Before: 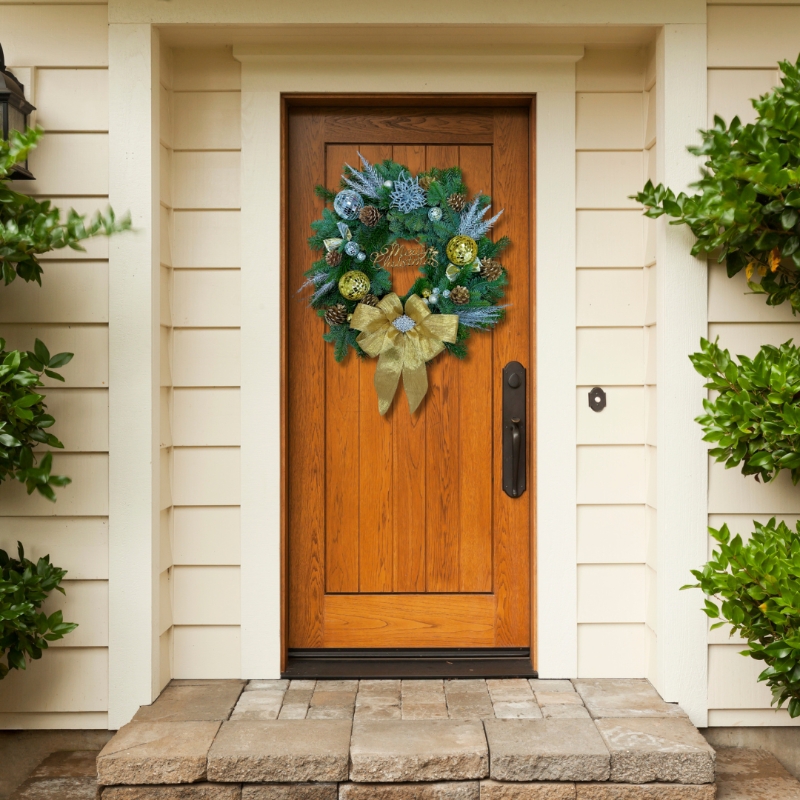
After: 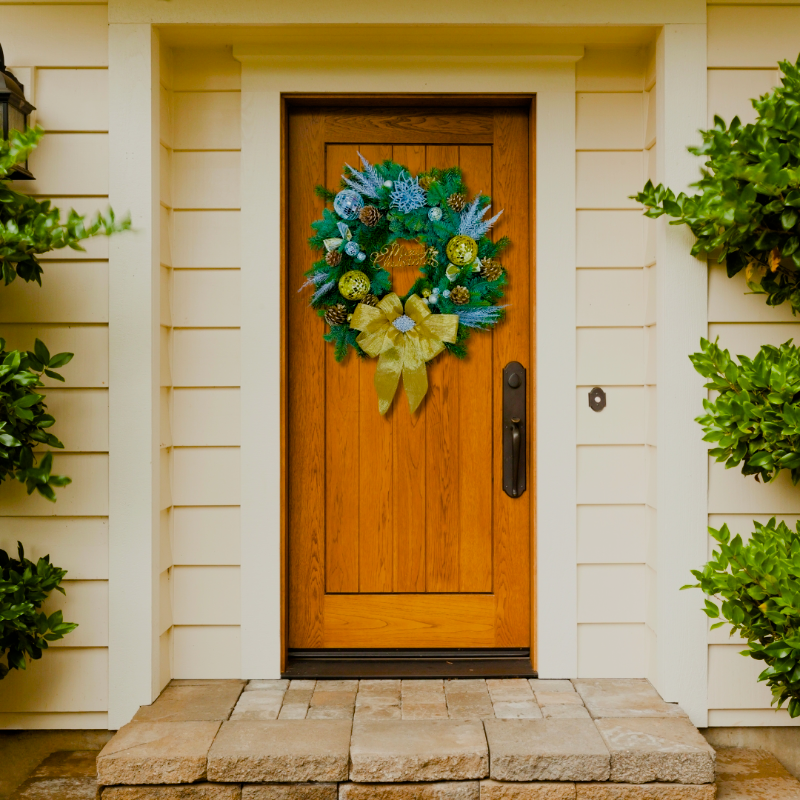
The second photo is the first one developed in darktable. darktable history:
color balance rgb: perceptual saturation grading › global saturation 20%, perceptual saturation grading › highlights -25%, perceptual saturation grading › shadows 50.52%, global vibrance 40.24%
filmic rgb: black relative exposure -7.65 EV, white relative exposure 4.56 EV, hardness 3.61
